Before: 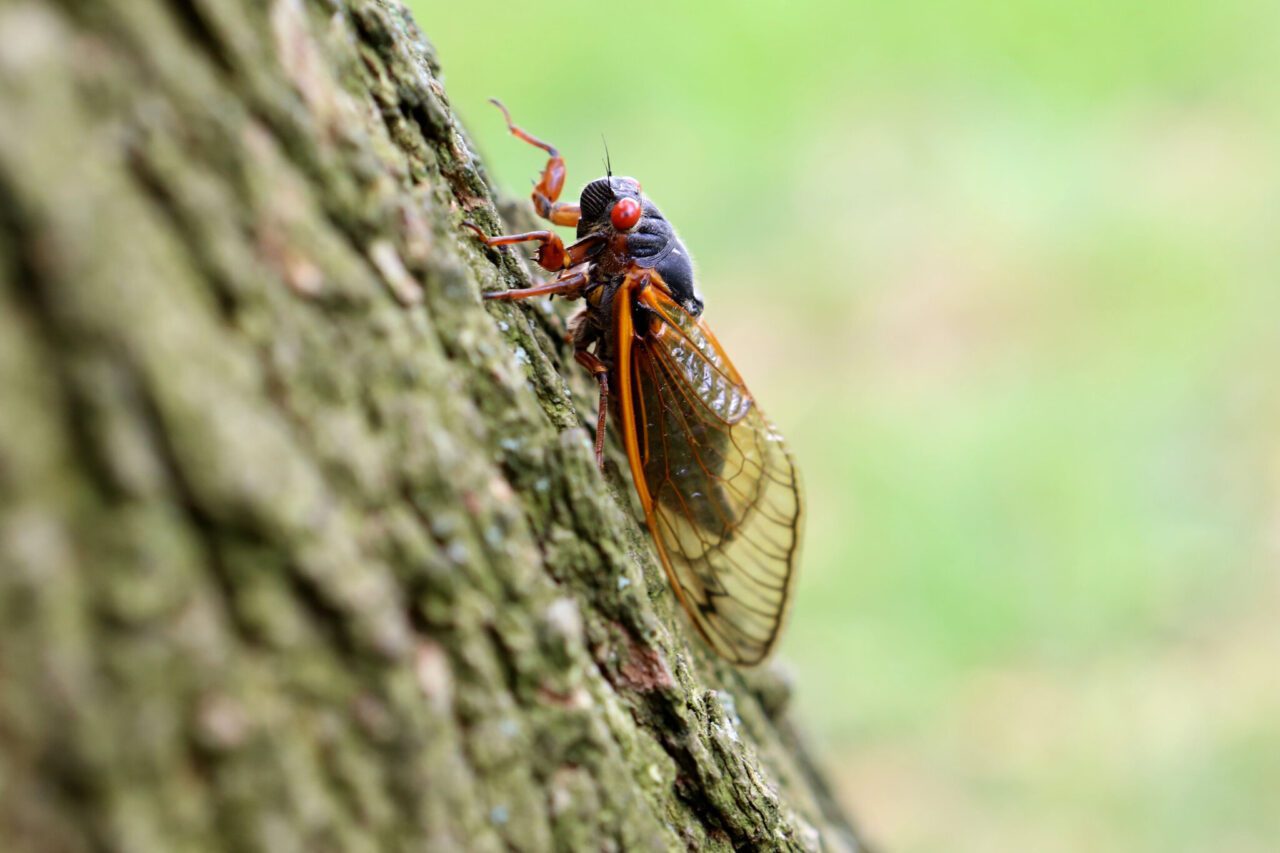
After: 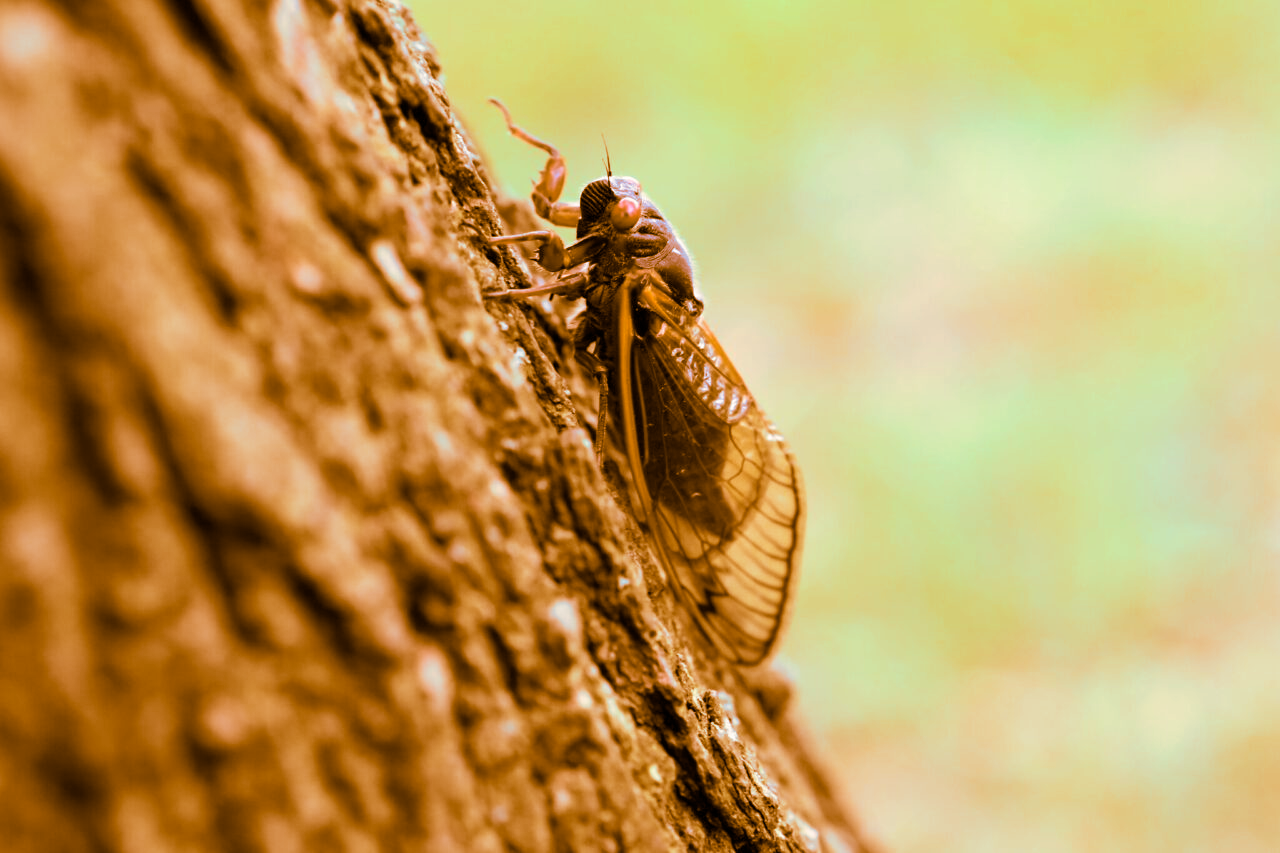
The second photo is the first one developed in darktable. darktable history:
split-toning: shadows › hue 26°, shadows › saturation 0.92, highlights › hue 40°, highlights › saturation 0.92, balance -63, compress 0%
